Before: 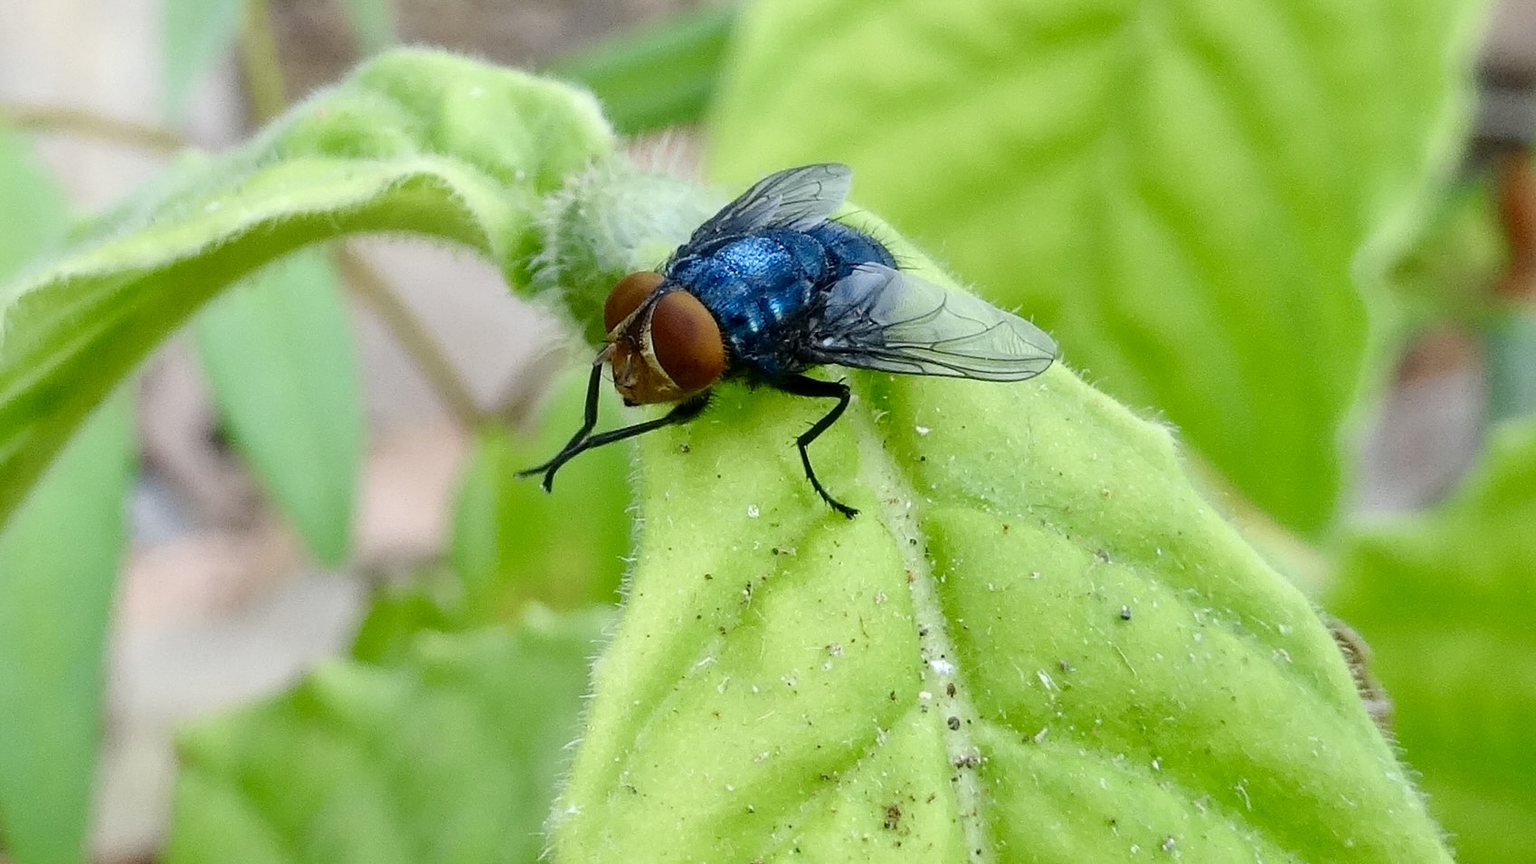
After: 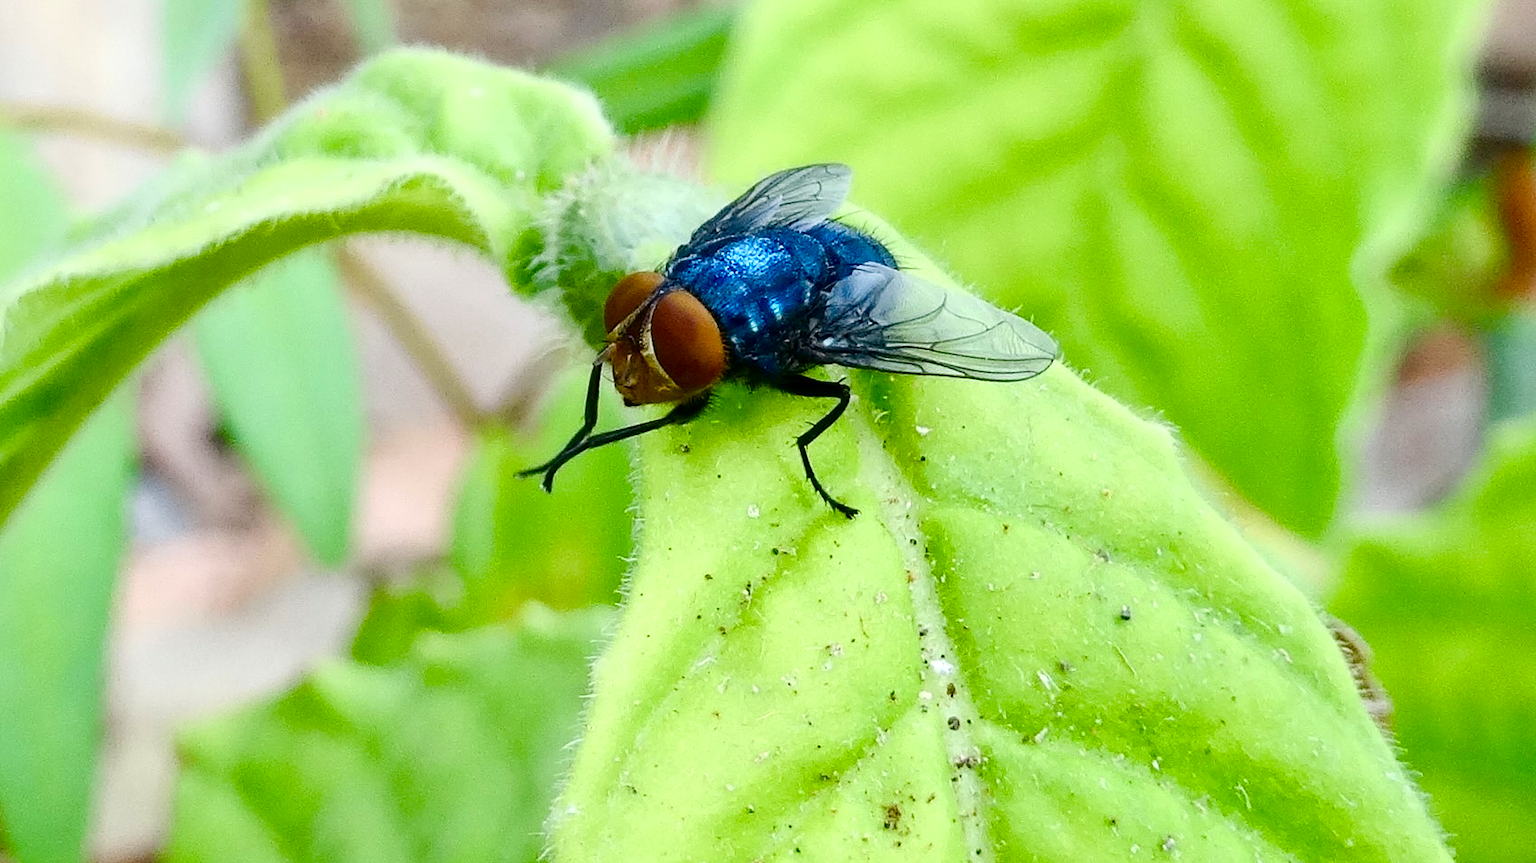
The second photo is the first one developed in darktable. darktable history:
color balance rgb: linear chroma grading › shadows 32%, linear chroma grading › global chroma -2%, linear chroma grading › mid-tones 4%, perceptual saturation grading › global saturation -2%, perceptual saturation grading › highlights -8%, perceptual saturation grading › mid-tones 8%, perceptual saturation grading › shadows 4%, perceptual brilliance grading › highlights 8%, perceptual brilliance grading › mid-tones 4%, perceptual brilliance grading › shadows 2%, global vibrance 16%, saturation formula JzAzBz (2021)
contrast brightness saturation: contrast 0.14
